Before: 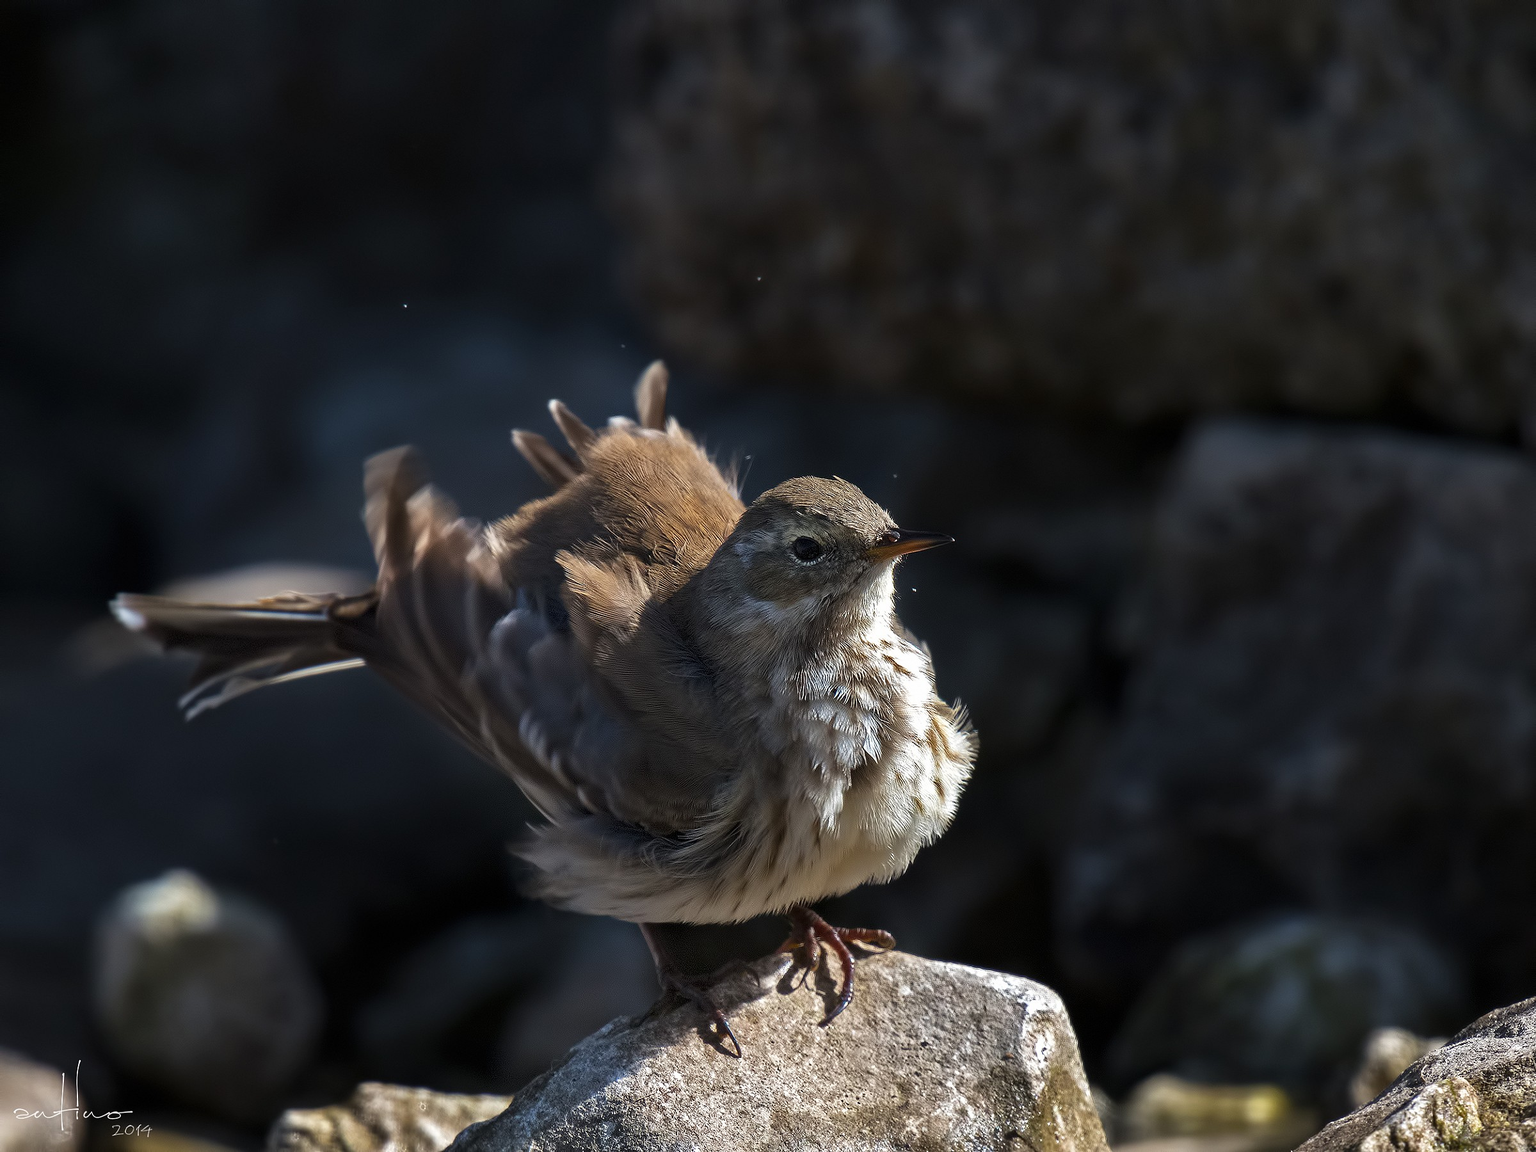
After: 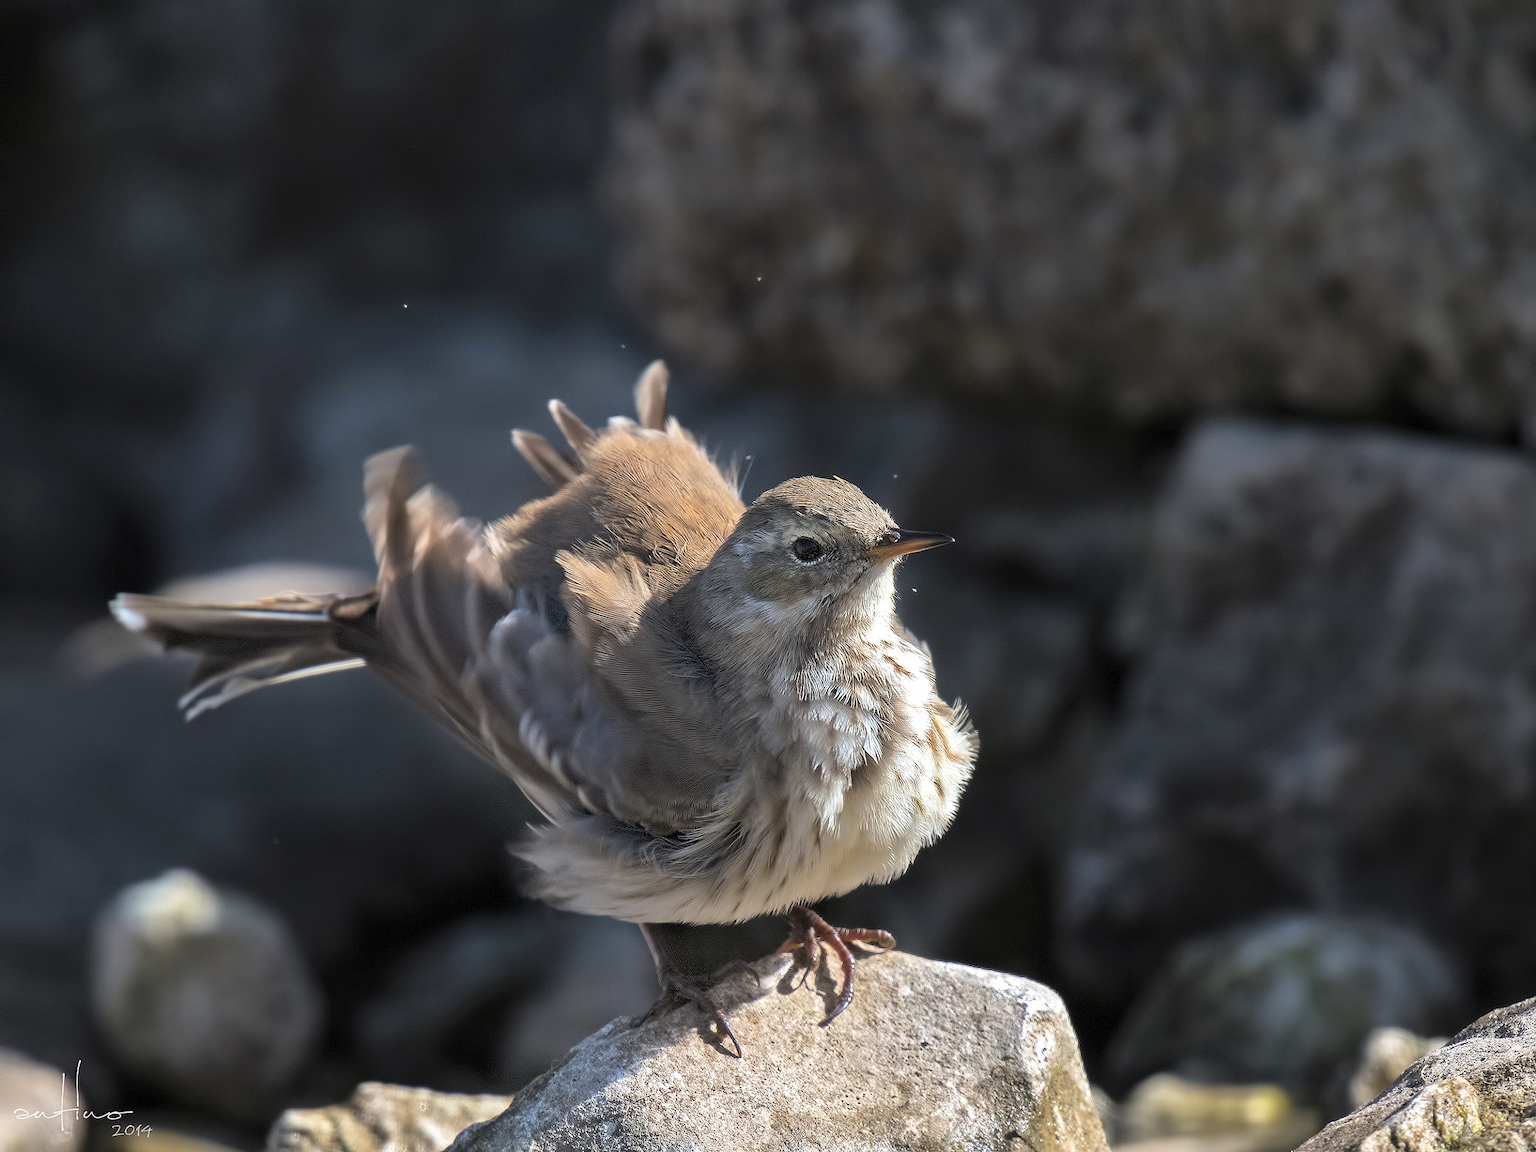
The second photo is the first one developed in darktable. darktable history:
global tonemap: drago (0.7, 100)
